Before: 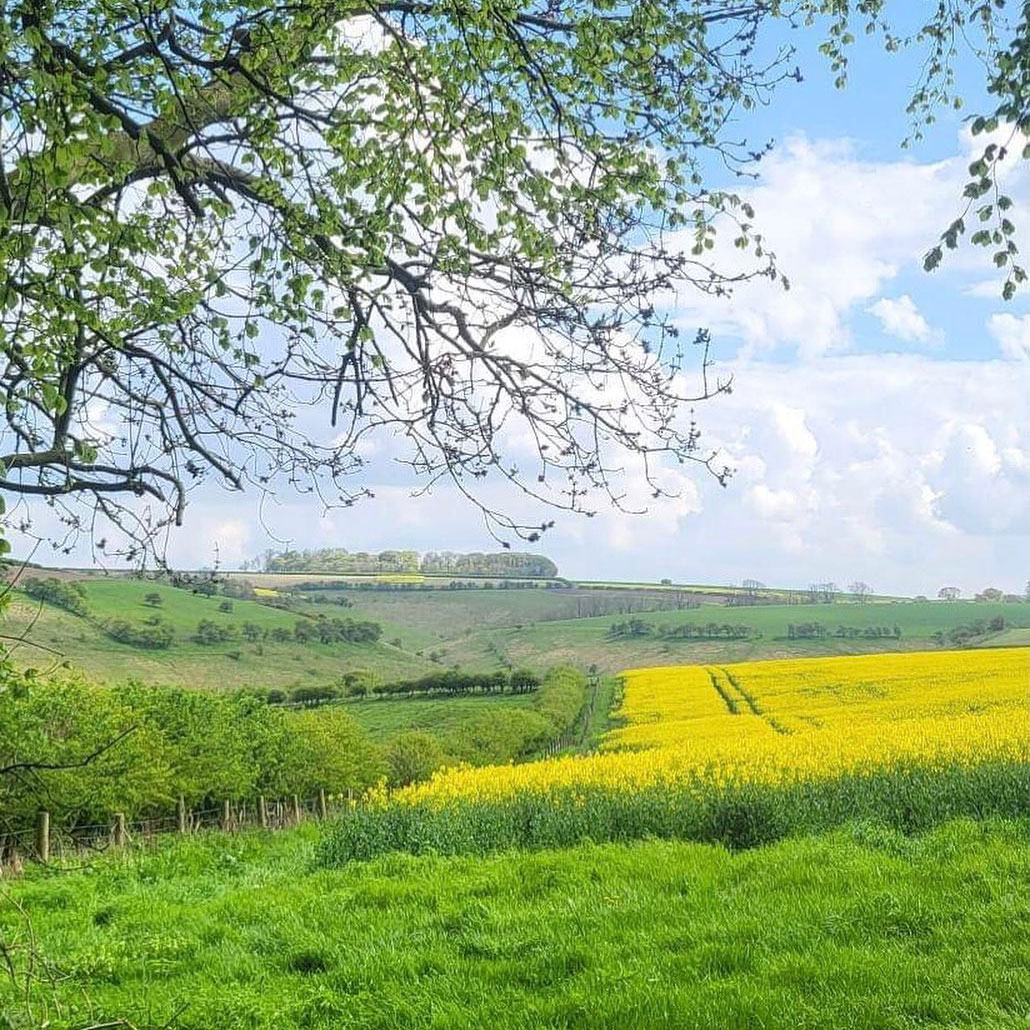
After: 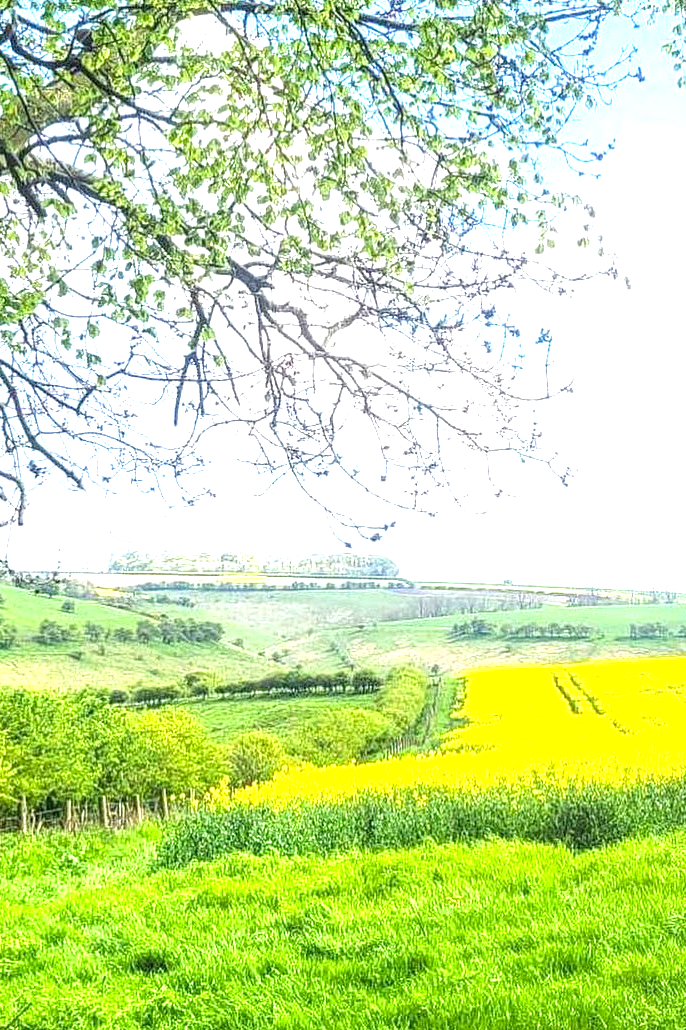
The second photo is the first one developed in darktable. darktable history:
crop and rotate: left 15.37%, right 17.984%
exposure: black level correction 0.001, exposure 1.398 EV, compensate highlight preservation false
local contrast: detail 130%
color balance rgb: perceptual saturation grading › global saturation 0.594%, global vibrance 20%
